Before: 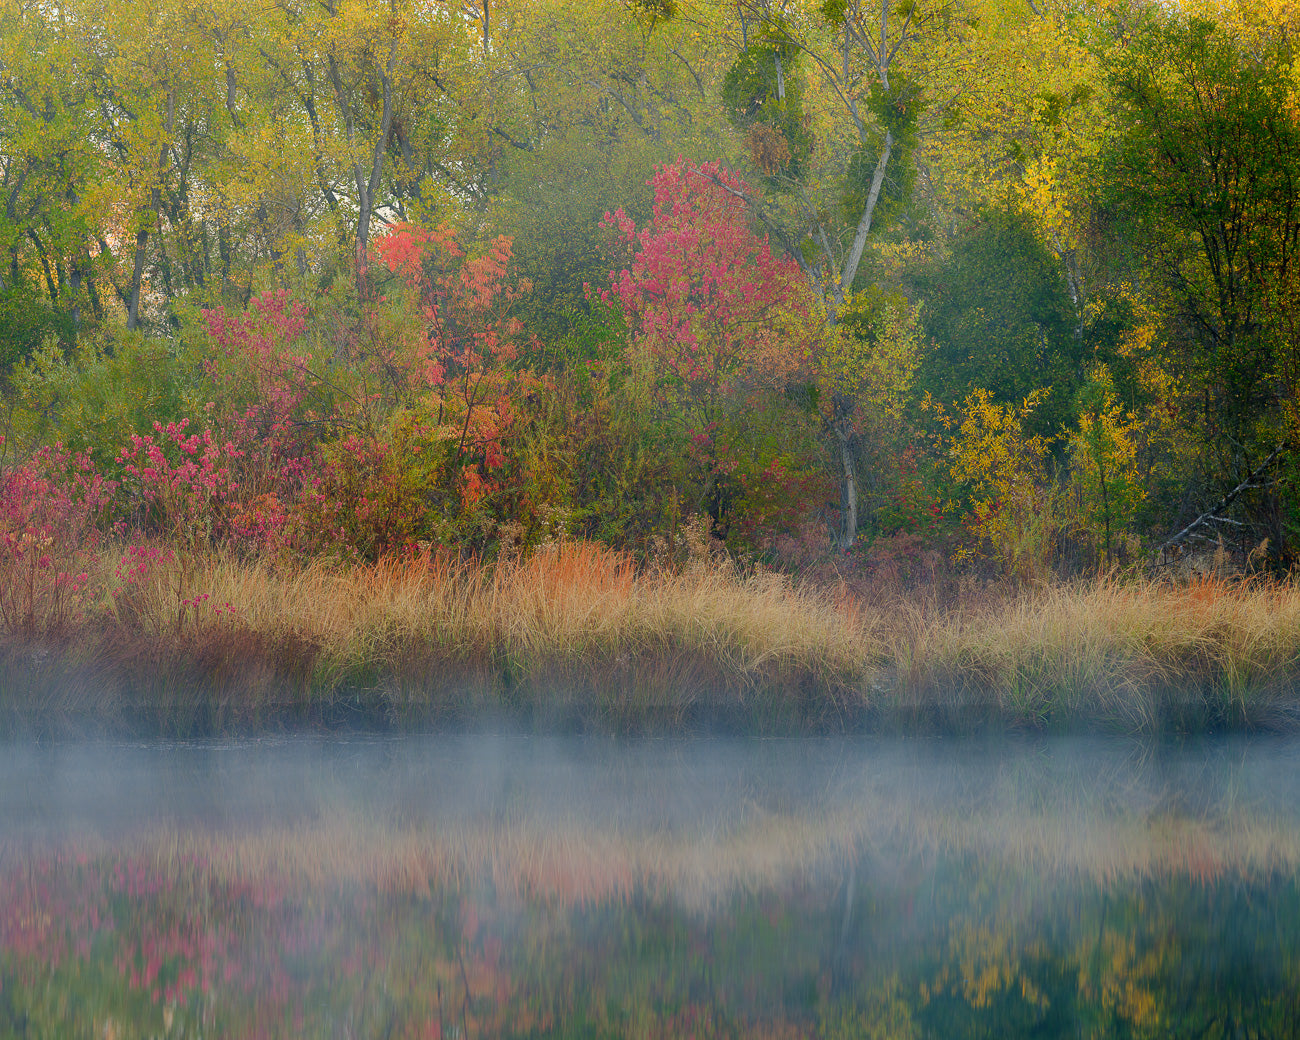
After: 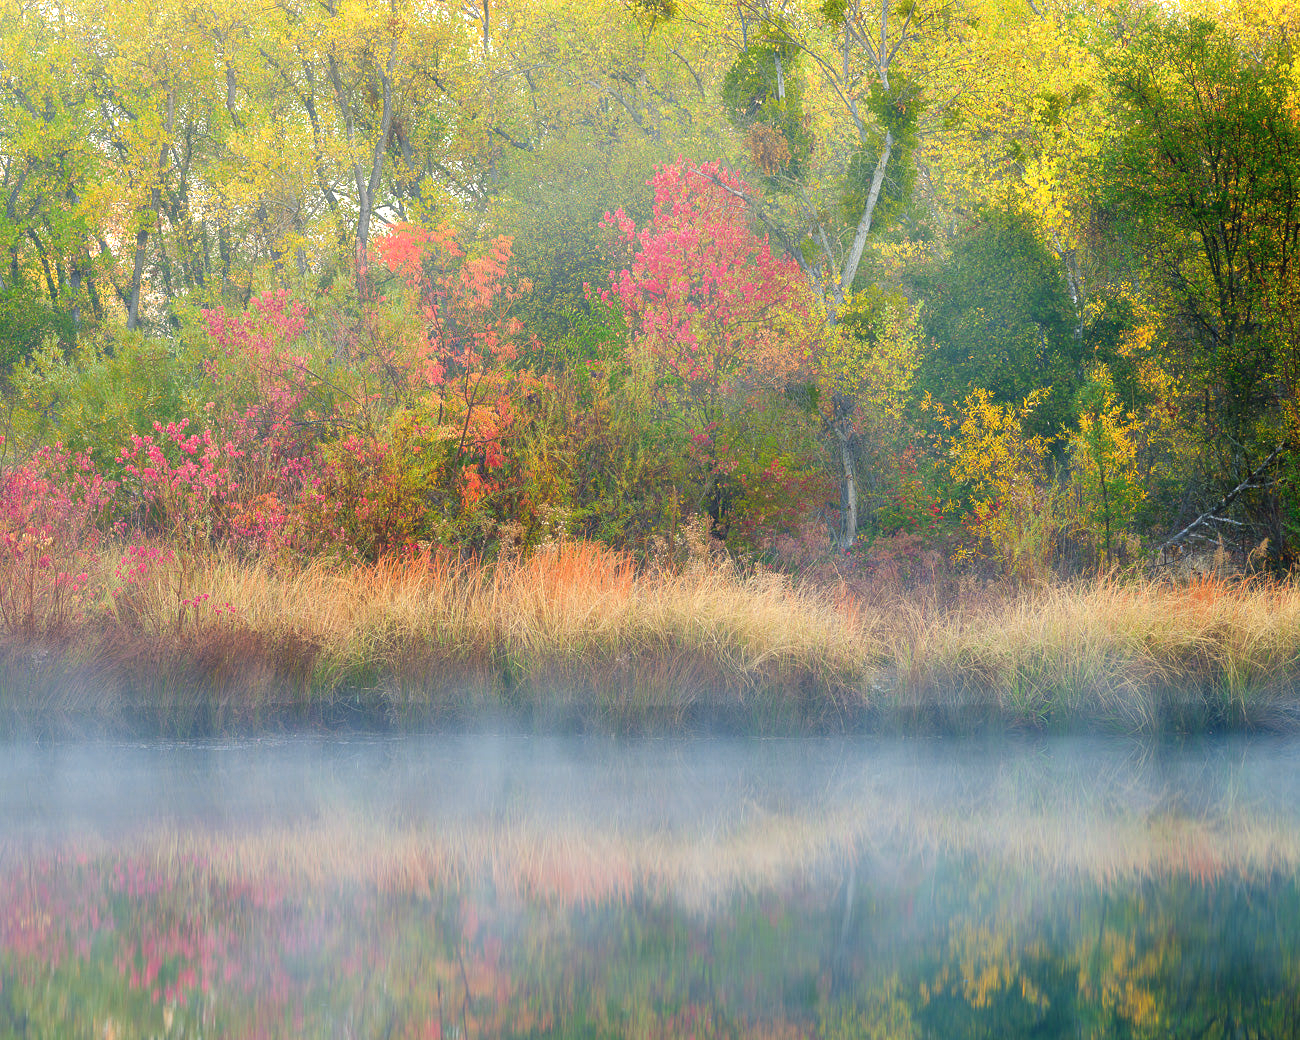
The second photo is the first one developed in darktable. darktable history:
exposure: black level correction 0, exposure 0.95 EV, compensate exposure bias true, compensate highlight preservation false
haze removal: strength -0.05
